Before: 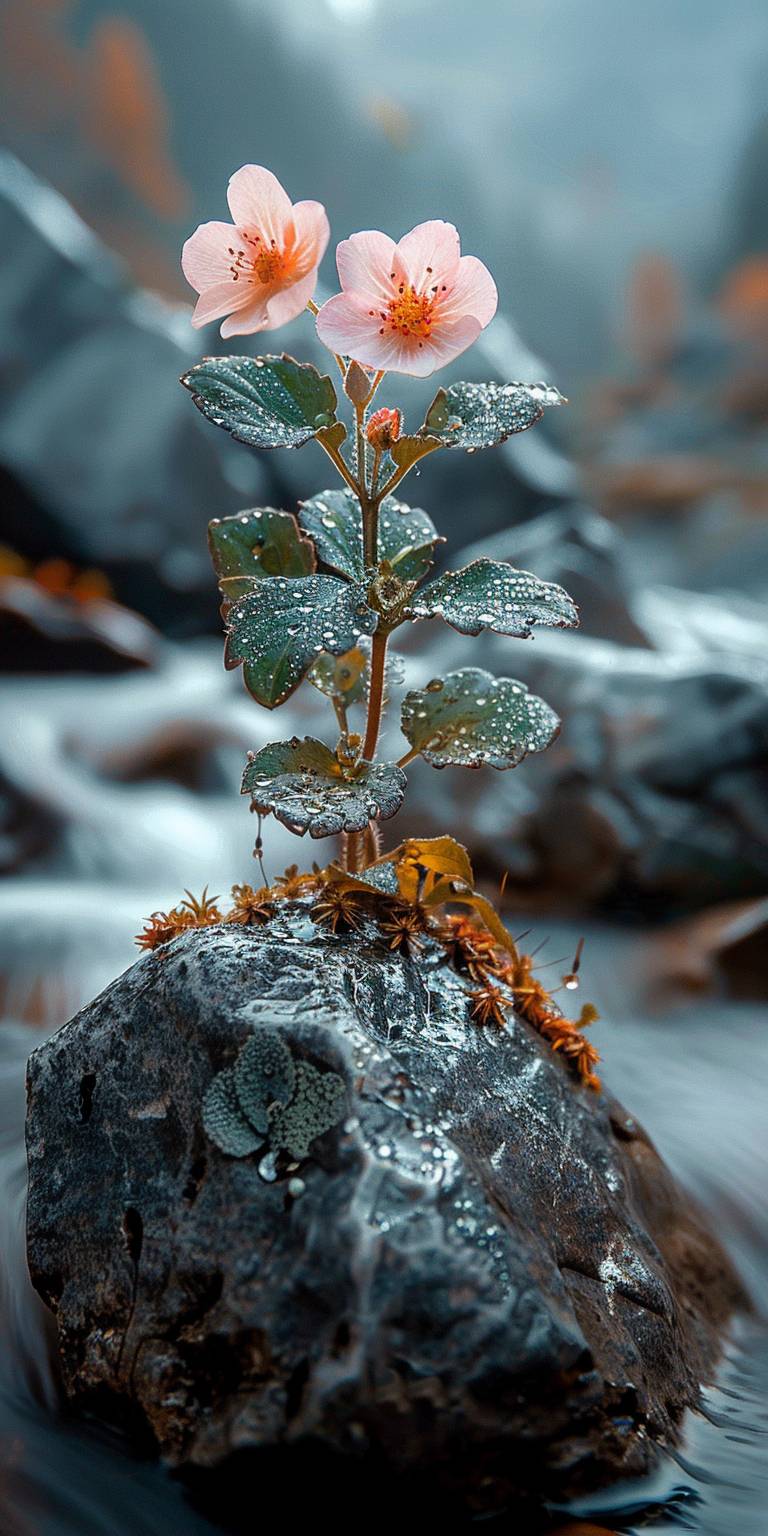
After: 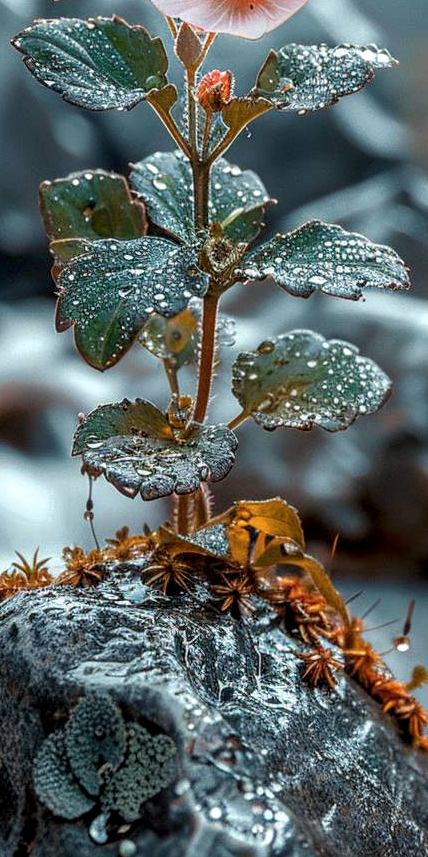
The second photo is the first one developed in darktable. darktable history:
crop and rotate: left 22.13%, top 22.054%, right 22.026%, bottom 22.102%
local contrast: detail 130%
